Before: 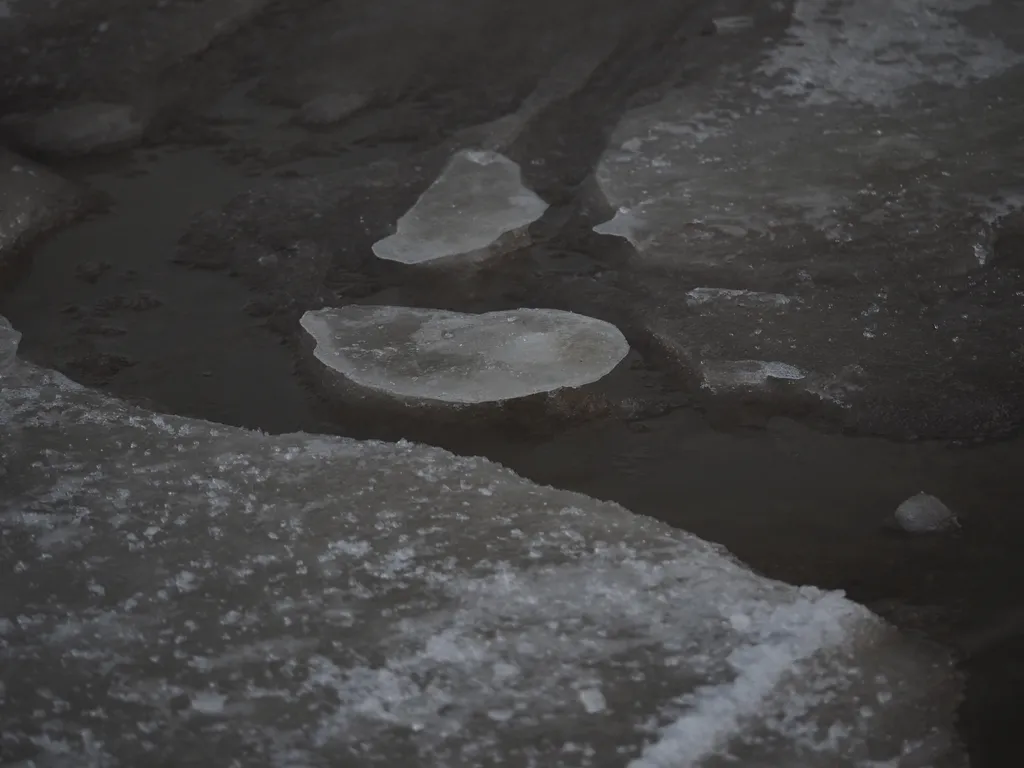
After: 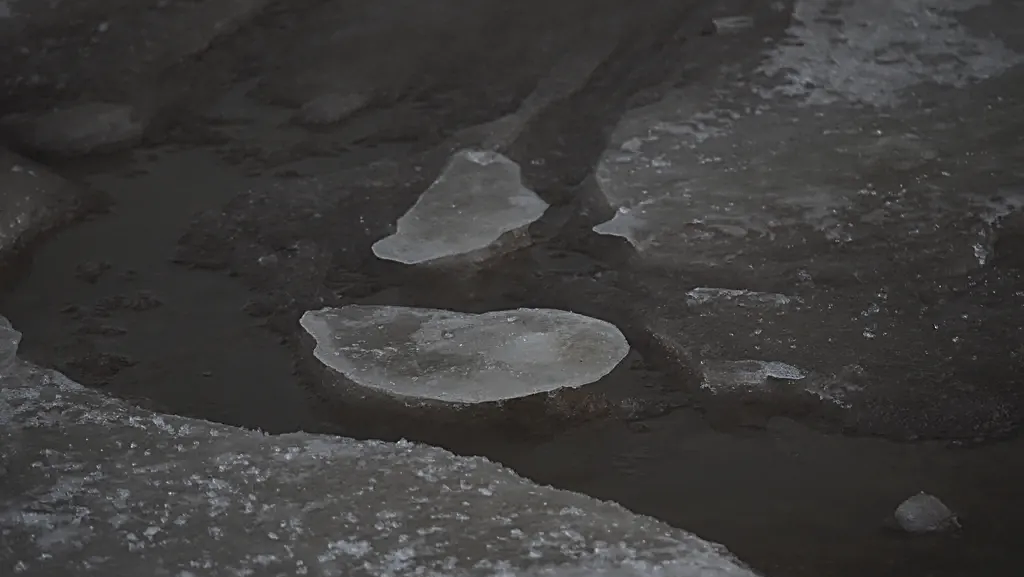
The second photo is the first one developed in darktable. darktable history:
sharpen: radius 2.533, amount 0.62
crop: bottom 24.869%
